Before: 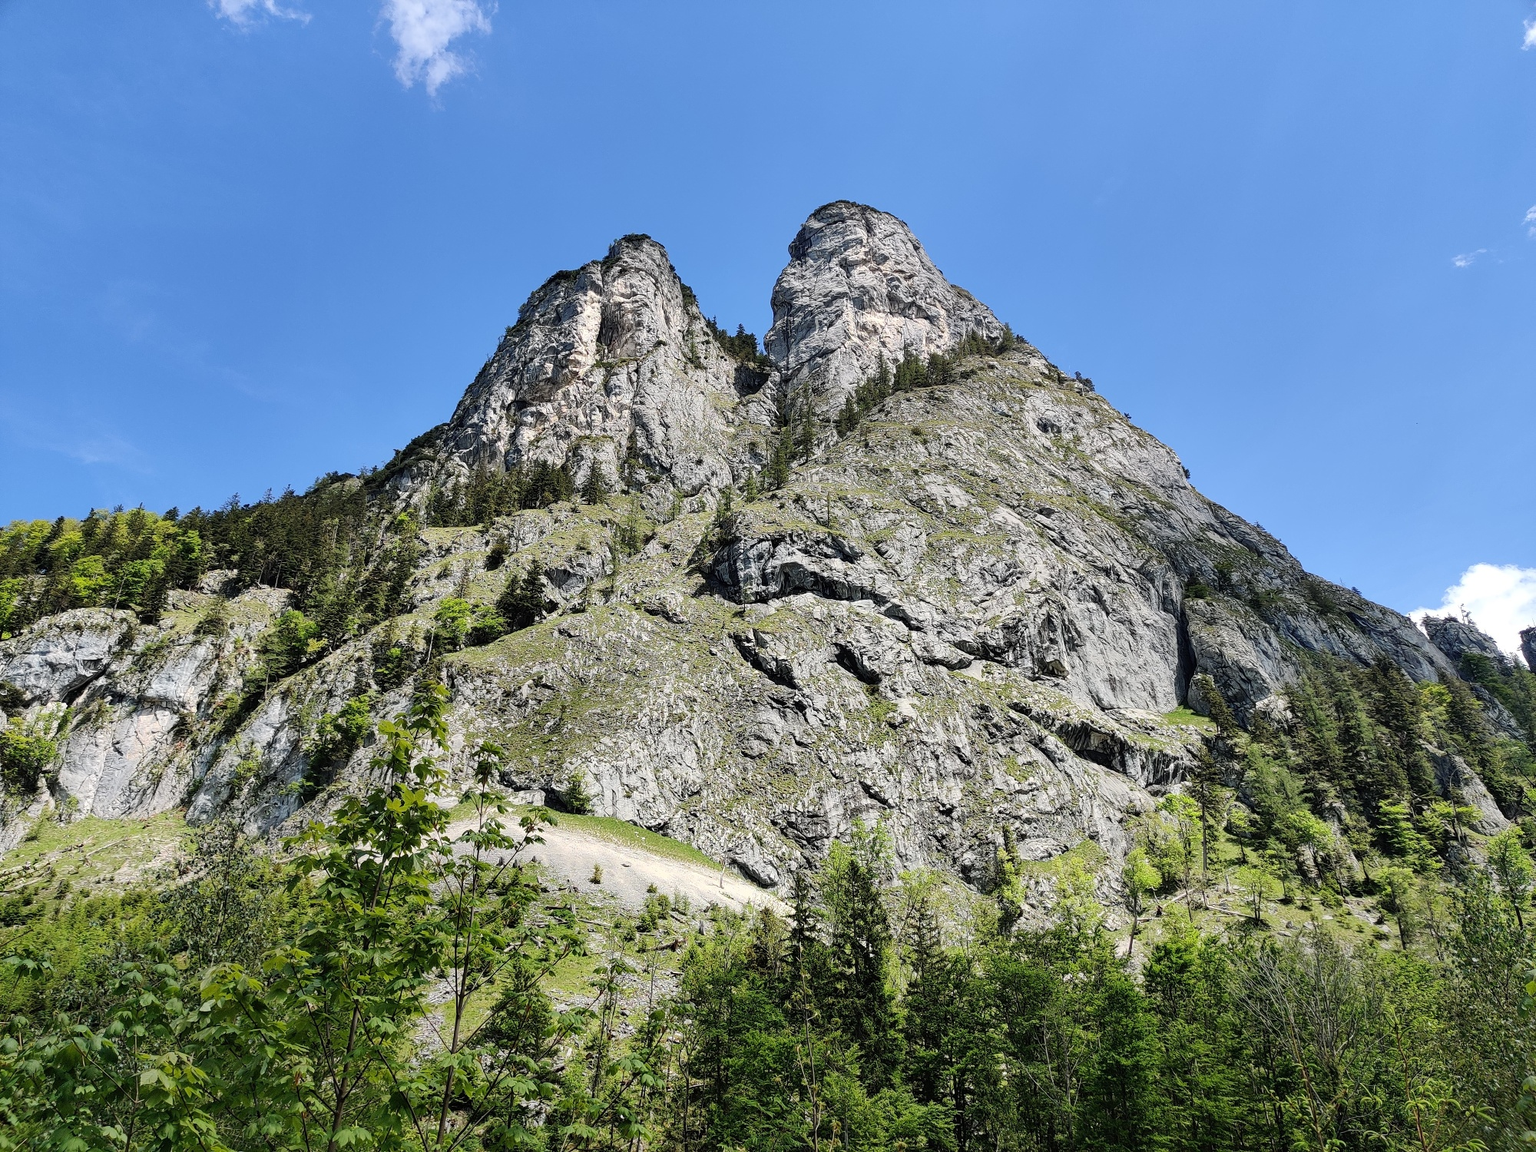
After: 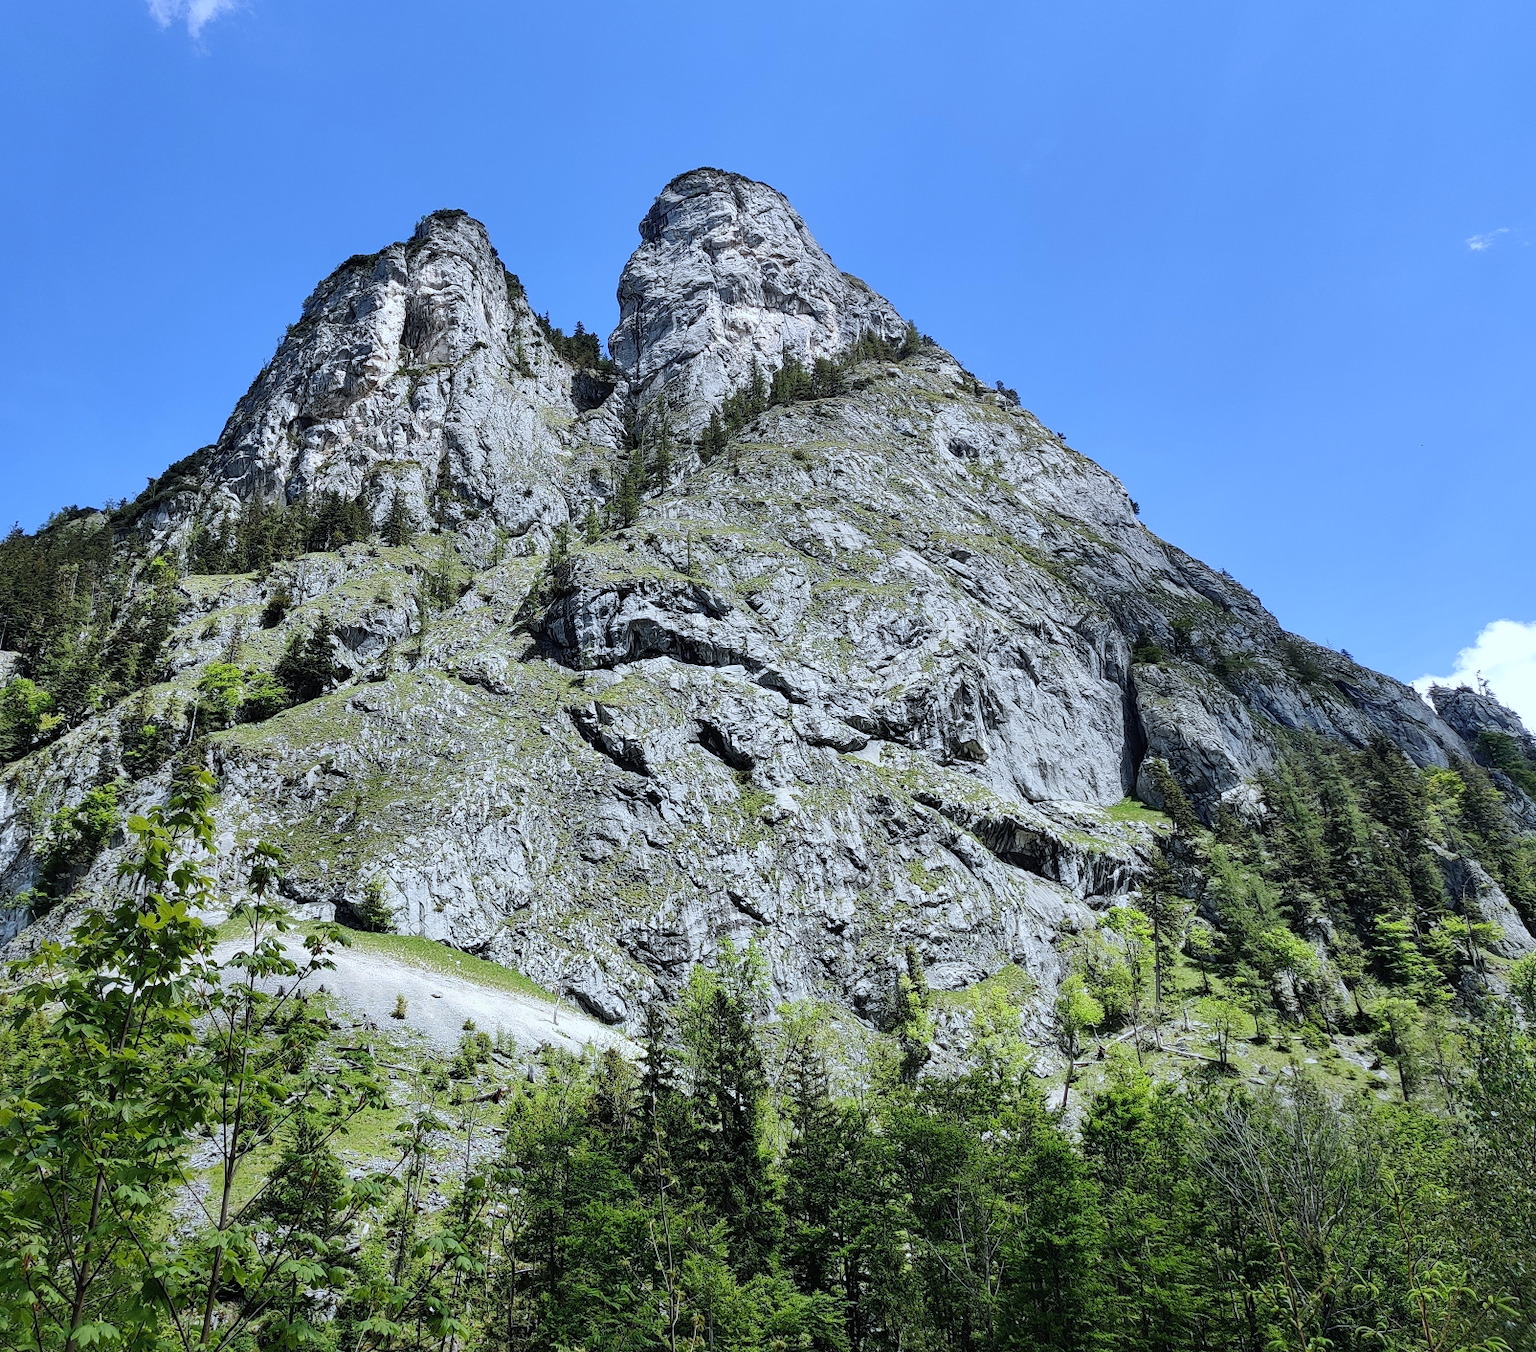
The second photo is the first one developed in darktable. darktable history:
crop and rotate: left 17.959%, top 5.771%, right 1.742%
white balance: red 0.924, blue 1.095
